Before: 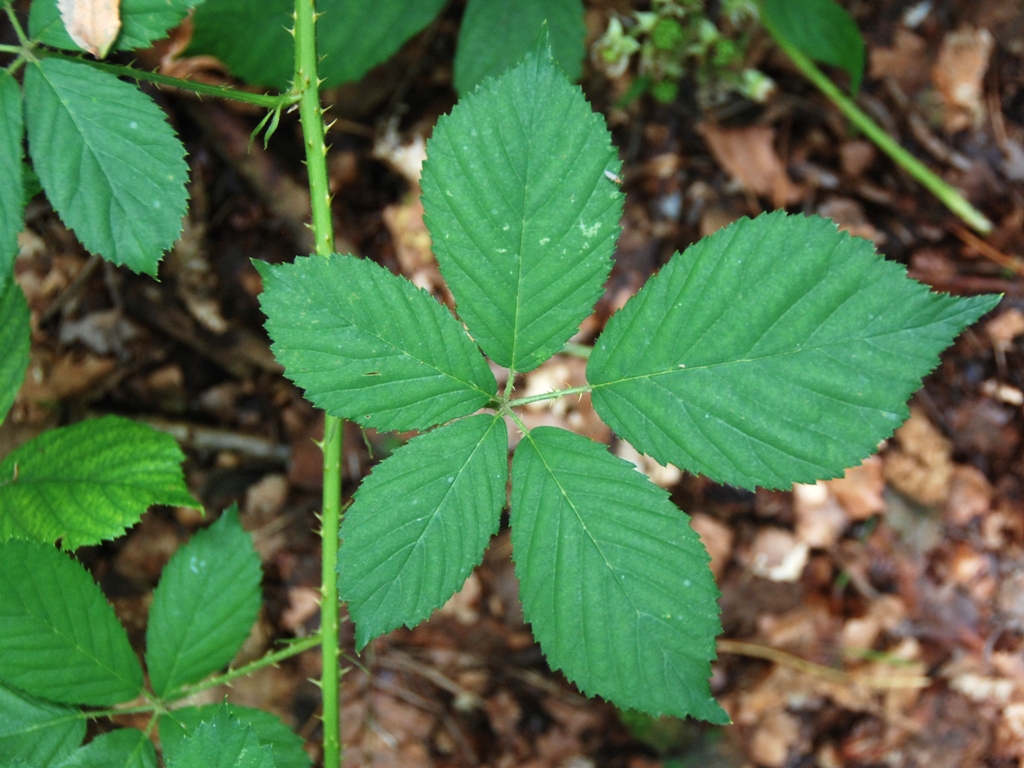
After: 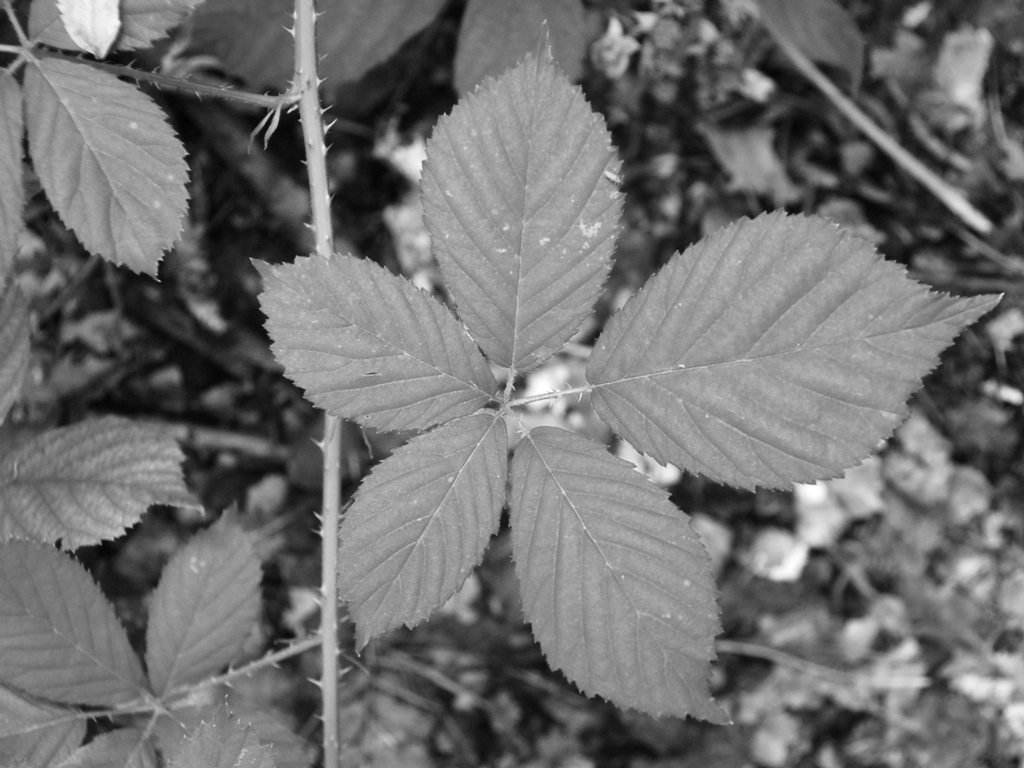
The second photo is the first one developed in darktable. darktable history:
tone equalizer: on, module defaults
monochrome: on, module defaults
shadows and highlights: soften with gaussian
base curve: curves: ch0 [(0, 0) (0.472, 0.508) (1, 1)]
